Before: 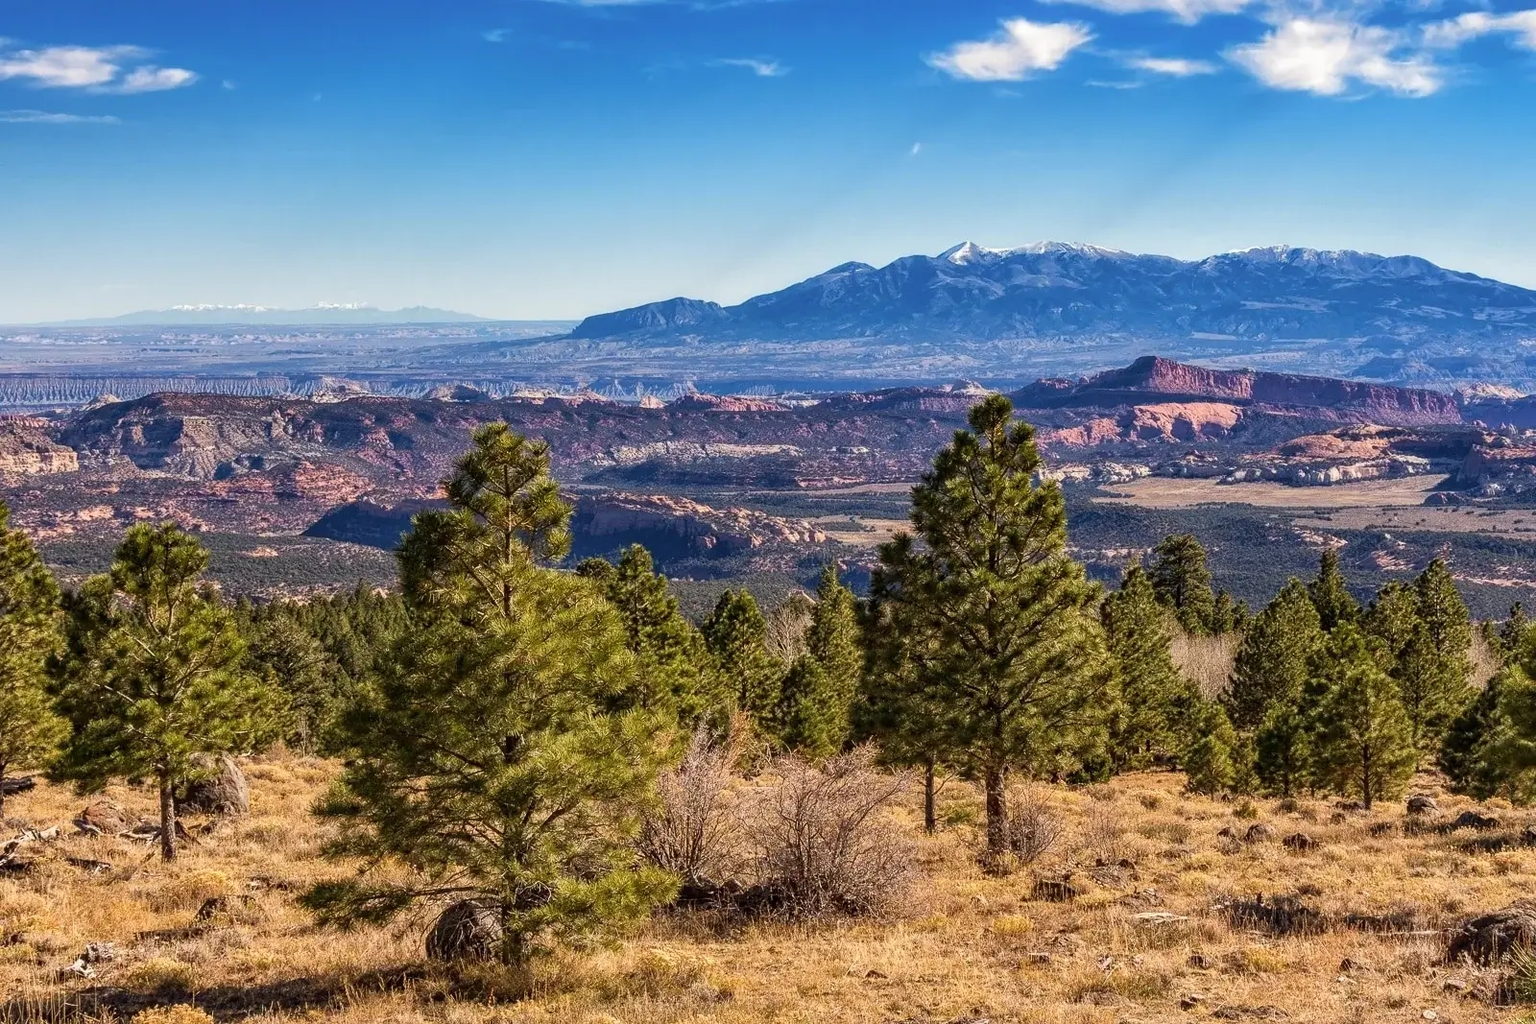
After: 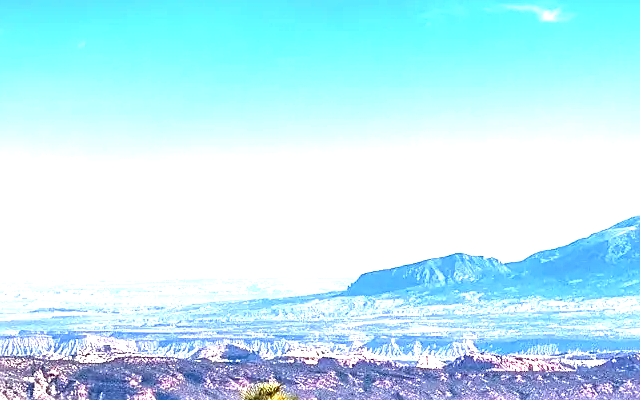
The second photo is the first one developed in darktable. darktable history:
crop: left 15.612%, top 5.433%, right 44.332%, bottom 57.043%
sharpen: on, module defaults
exposure: exposure 1.988 EV, compensate highlight preservation false
